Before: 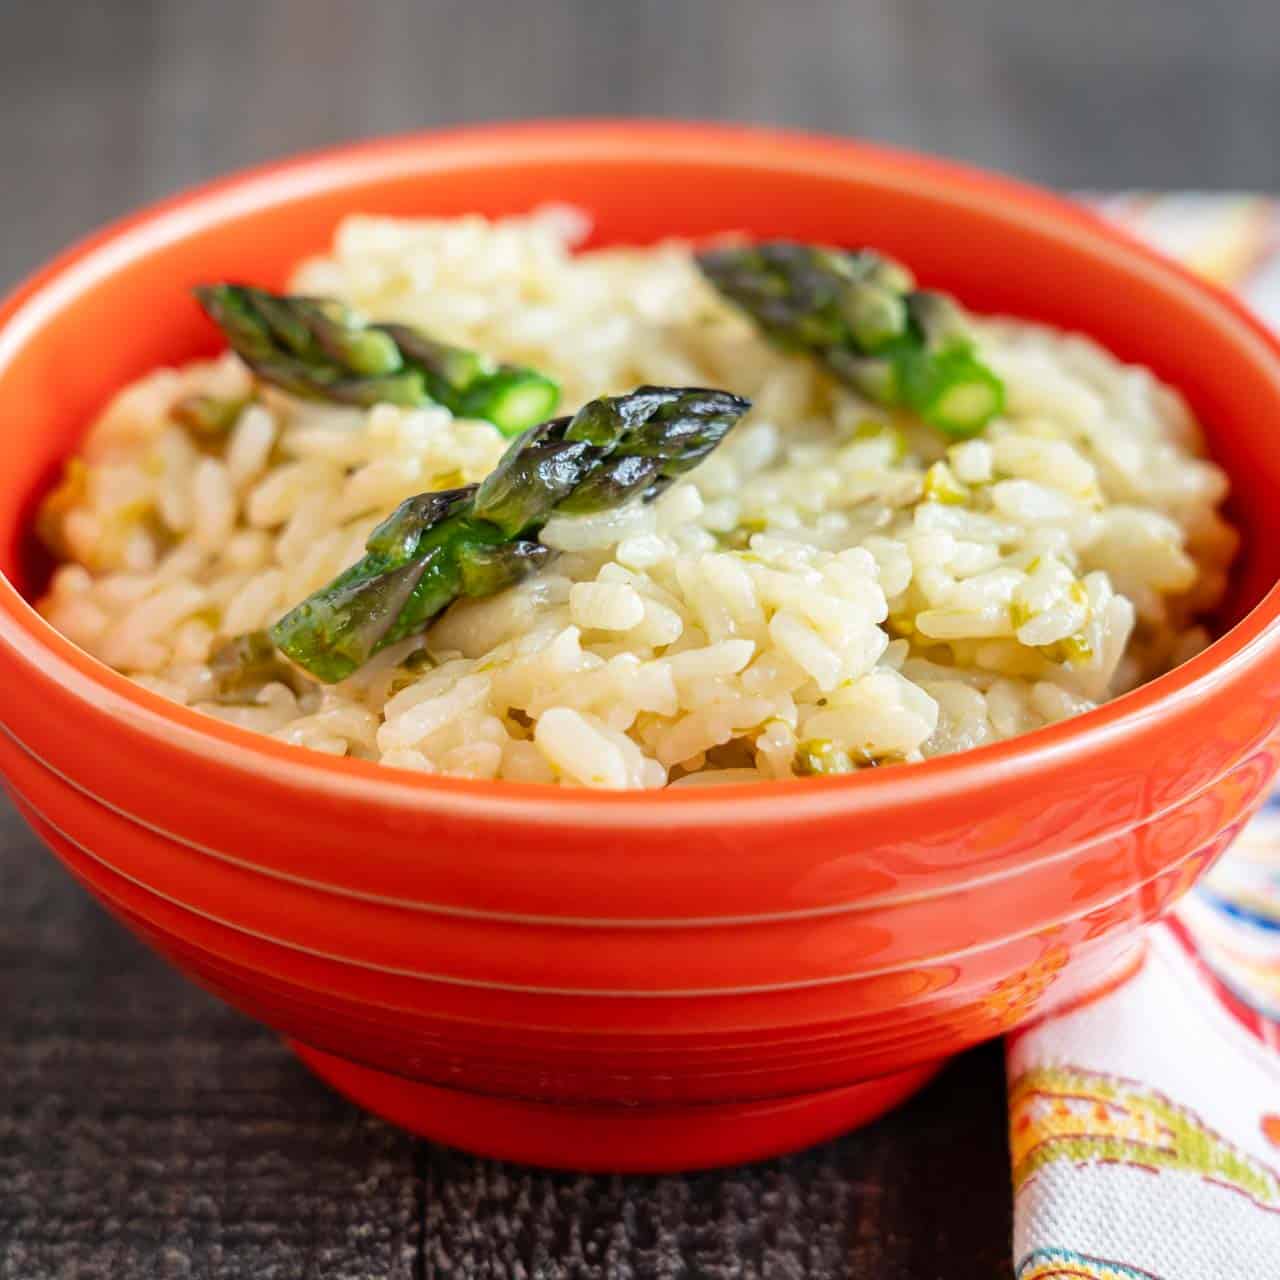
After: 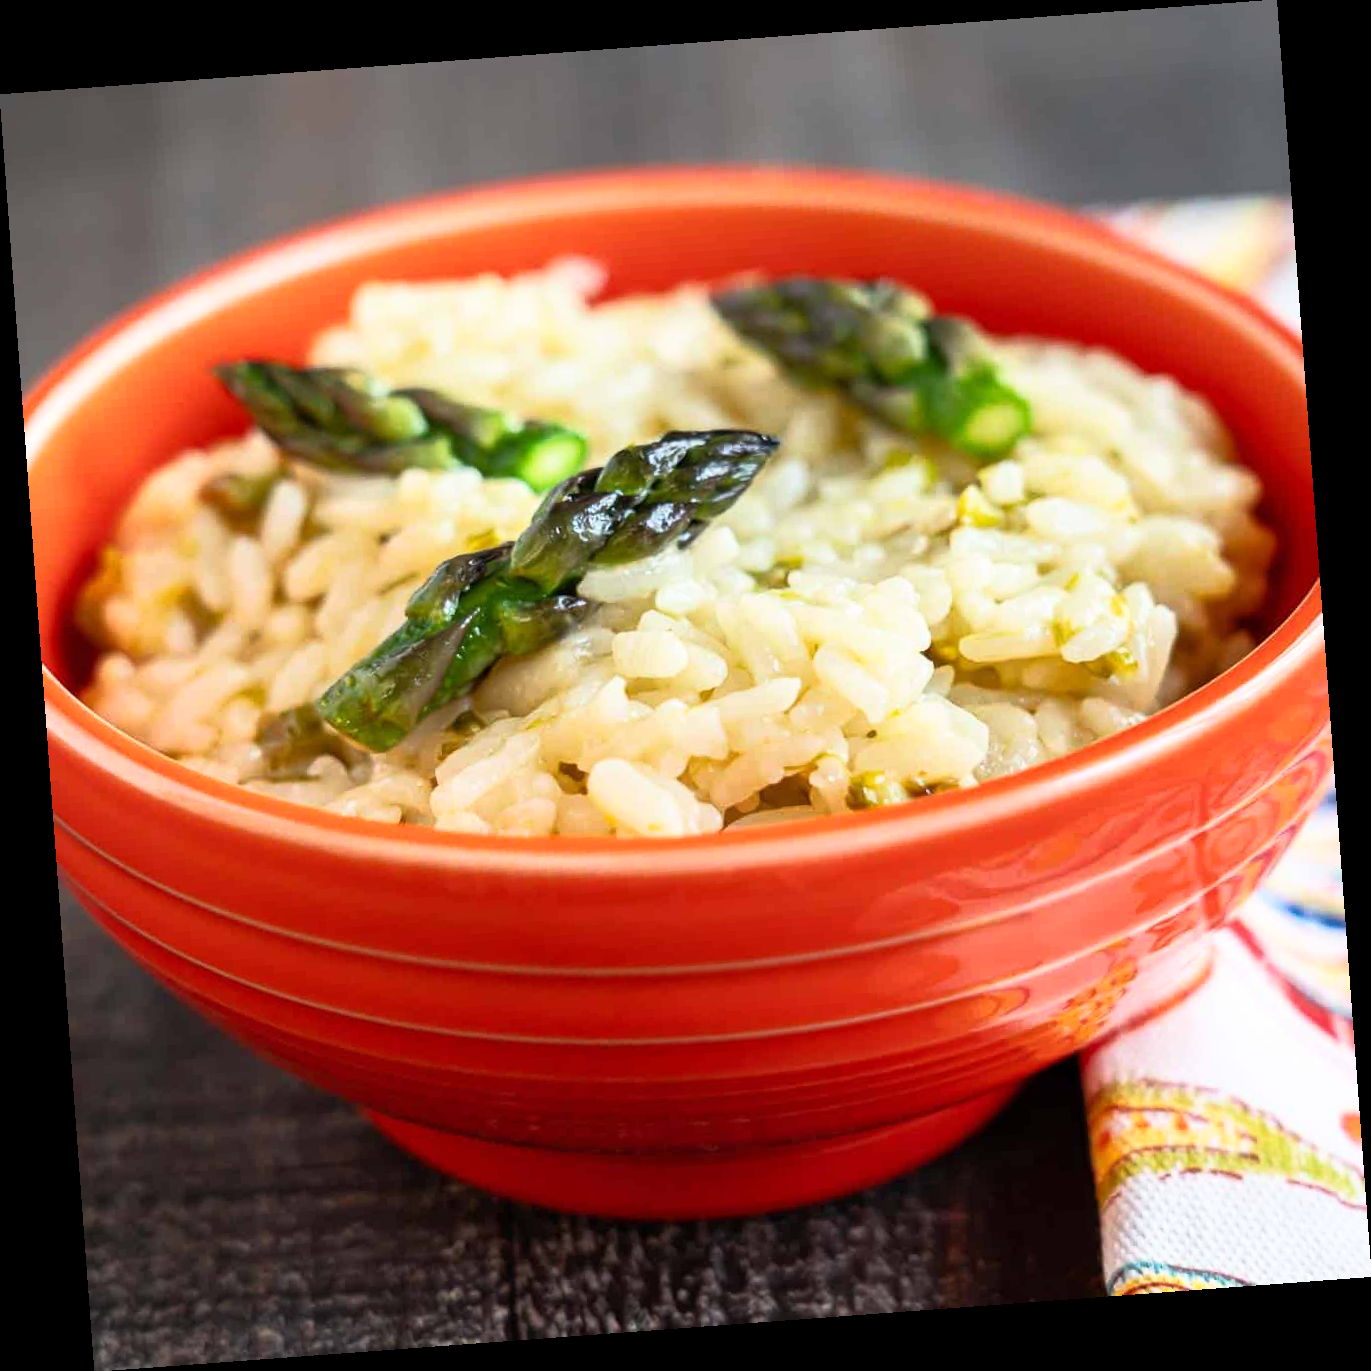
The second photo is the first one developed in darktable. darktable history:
base curve: curves: ch0 [(0, 0) (0.257, 0.25) (0.482, 0.586) (0.757, 0.871) (1, 1)]
tone equalizer: on, module defaults
rotate and perspective: rotation -4.25°, automatic cropping off
